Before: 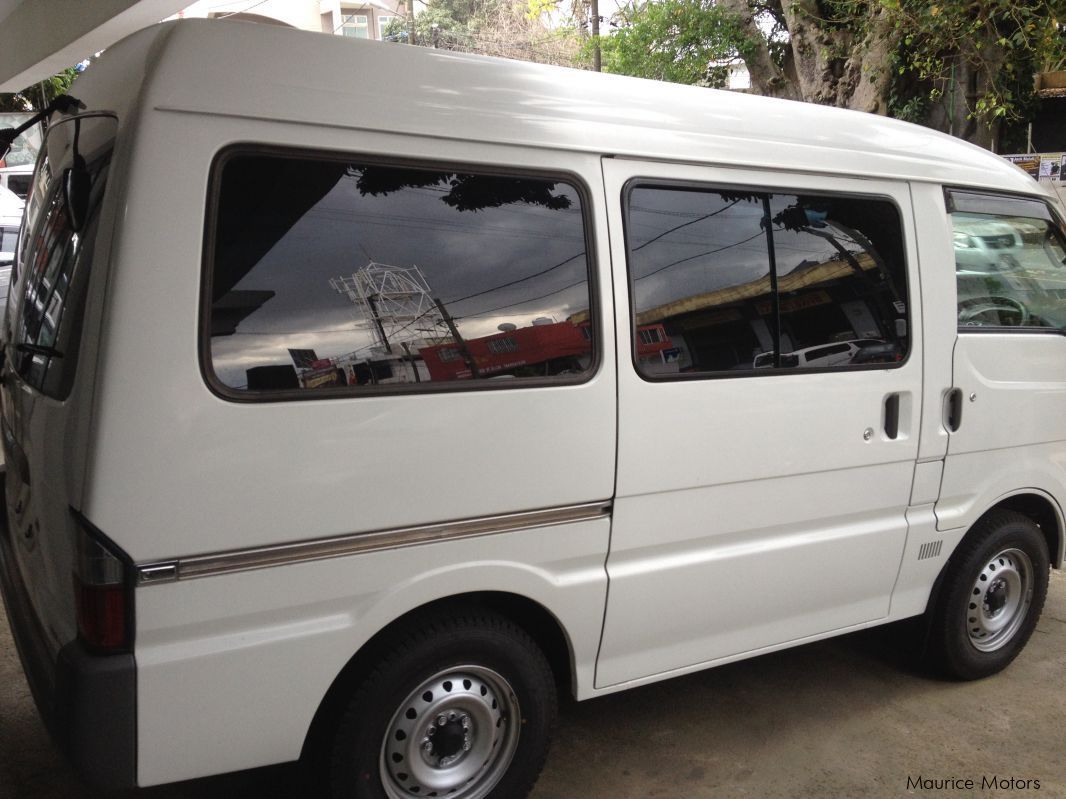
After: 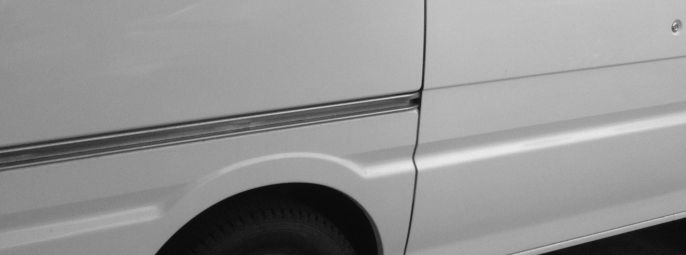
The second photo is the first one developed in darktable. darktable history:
monochrome: a 26.22, b 42.67, size 0.8
crop: left 18.091%, top 51.13%, right 17.525%, bottom 16.85%
